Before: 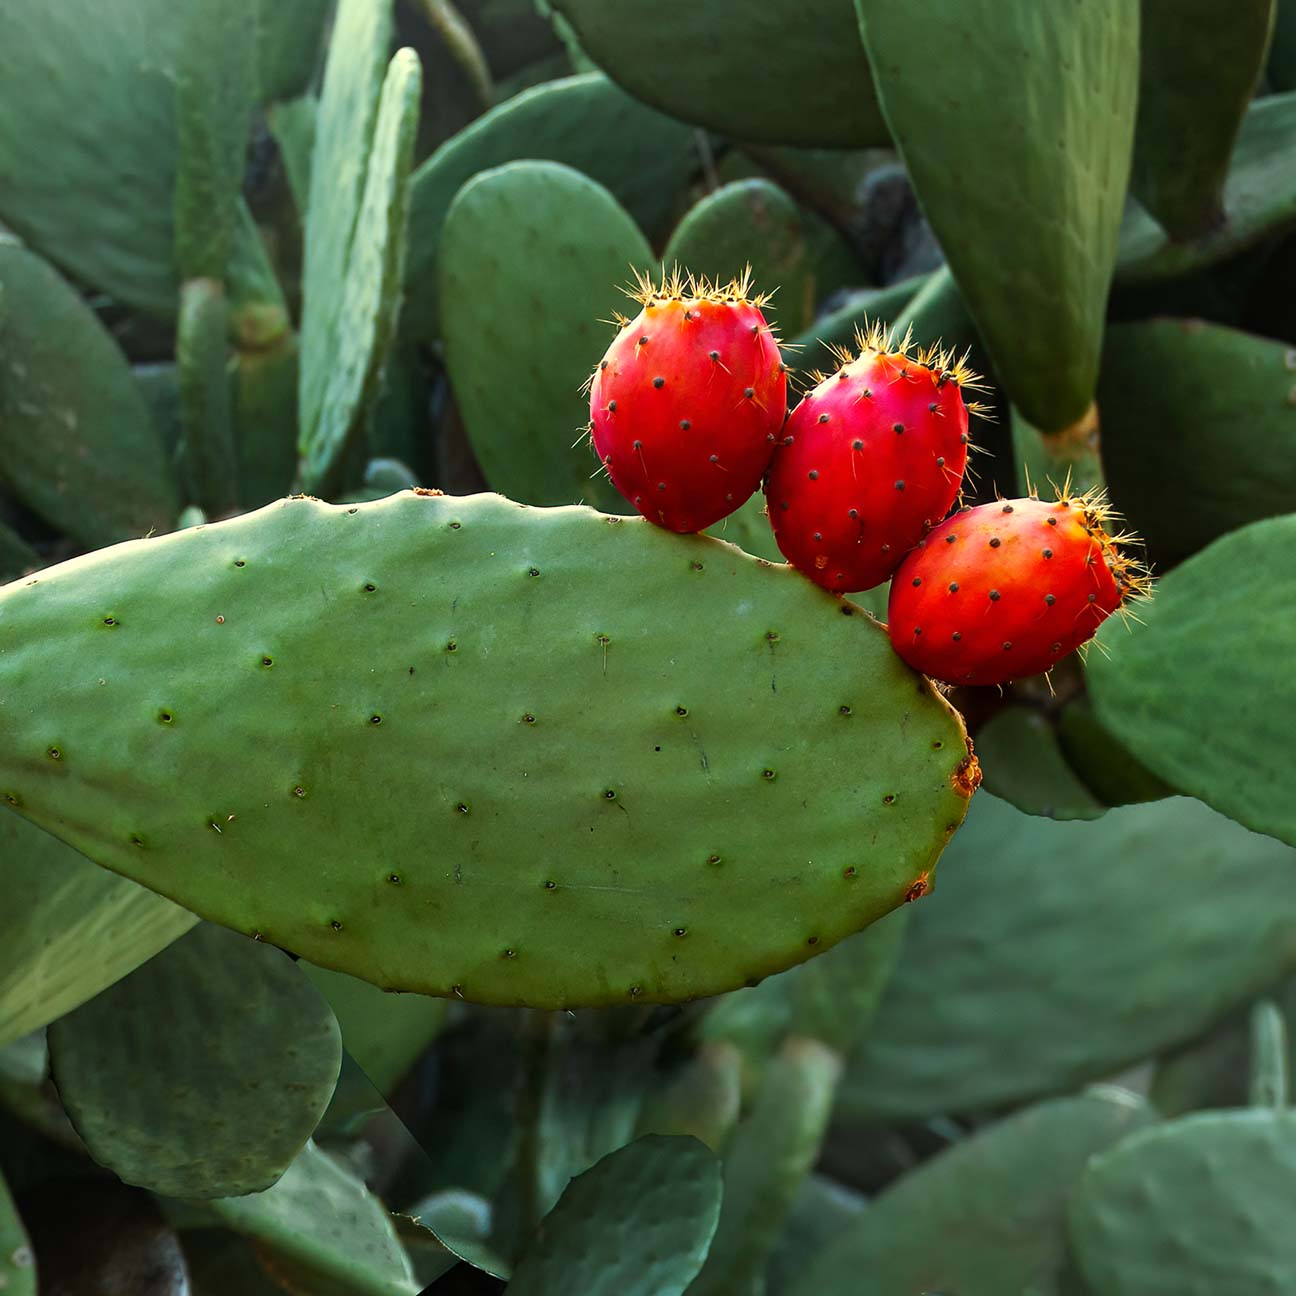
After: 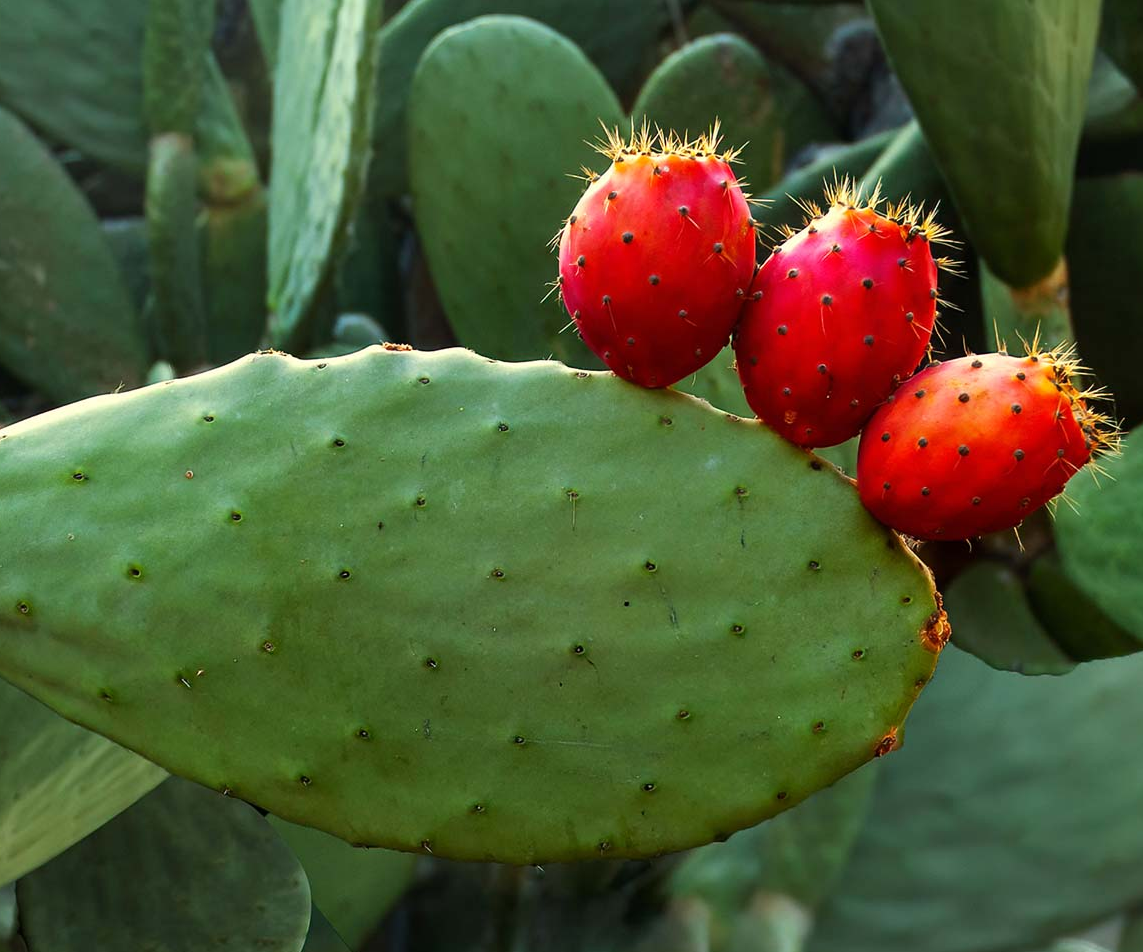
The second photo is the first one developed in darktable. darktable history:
crop and rotate: left 2.452%, top 11.217%, right 9.332%, bottom 15.314%
